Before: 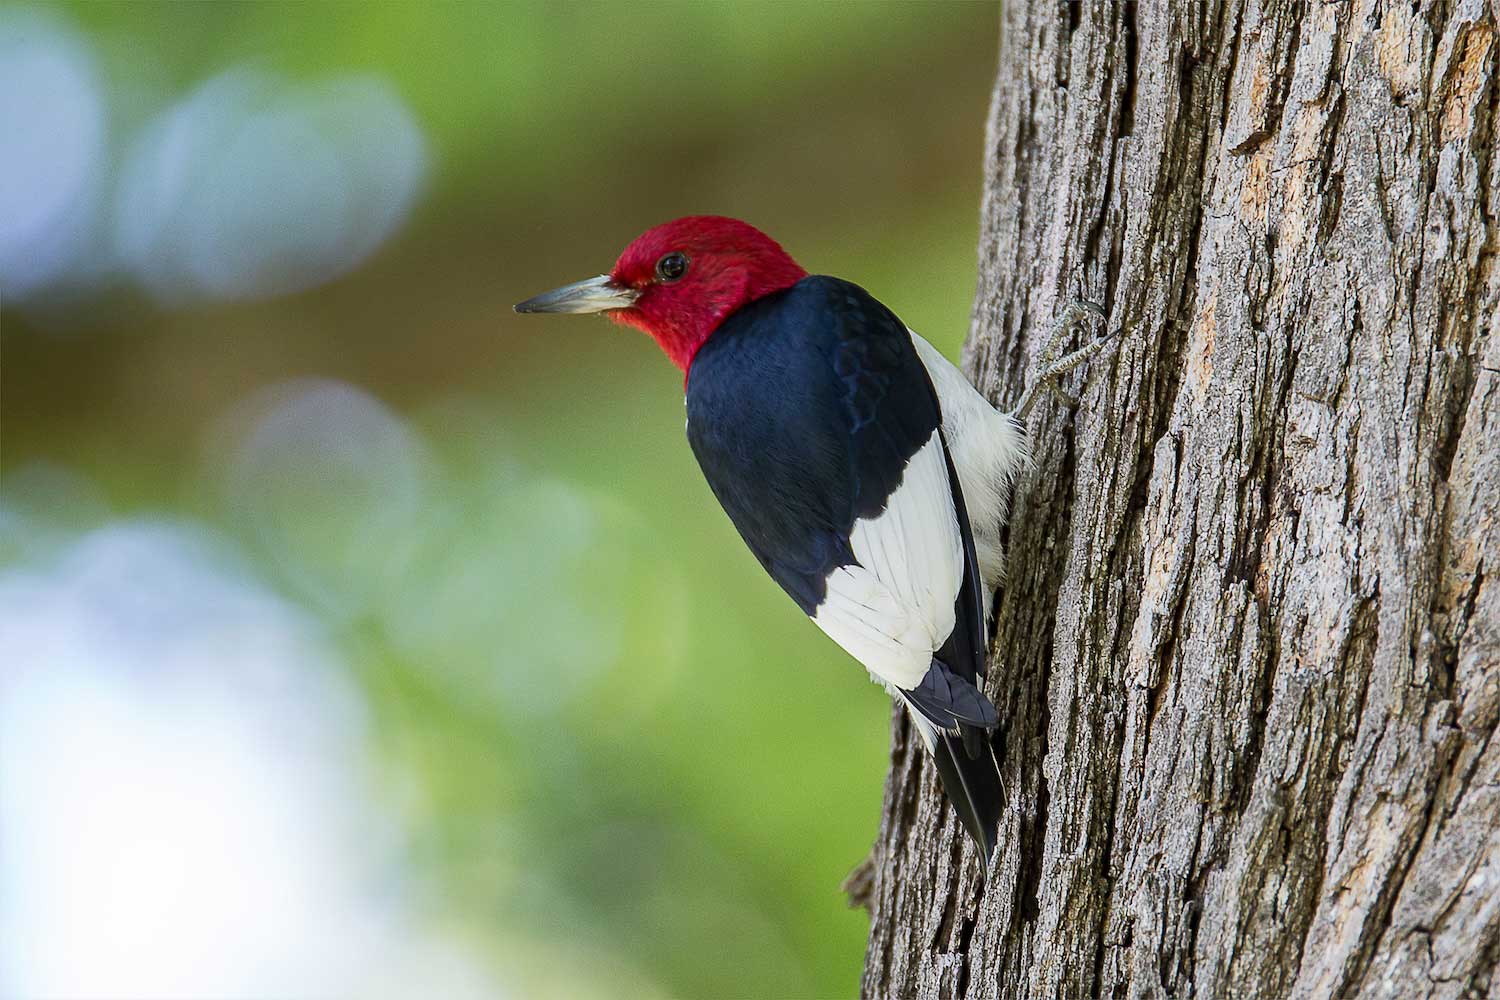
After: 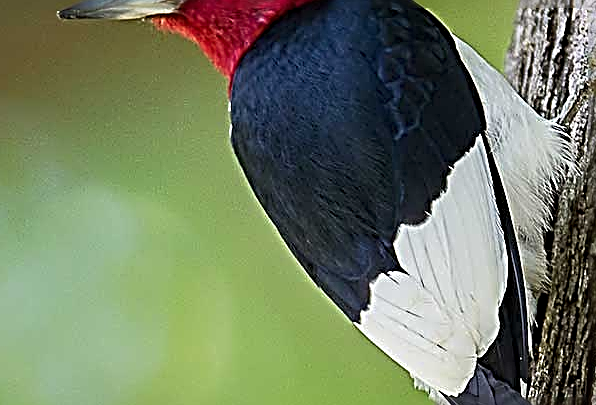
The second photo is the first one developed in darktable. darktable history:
crop: left 30.44%, top 29.499%, right 29.825%, bottom 29.978%
sharpen: radius 3.165, amount 1.749
